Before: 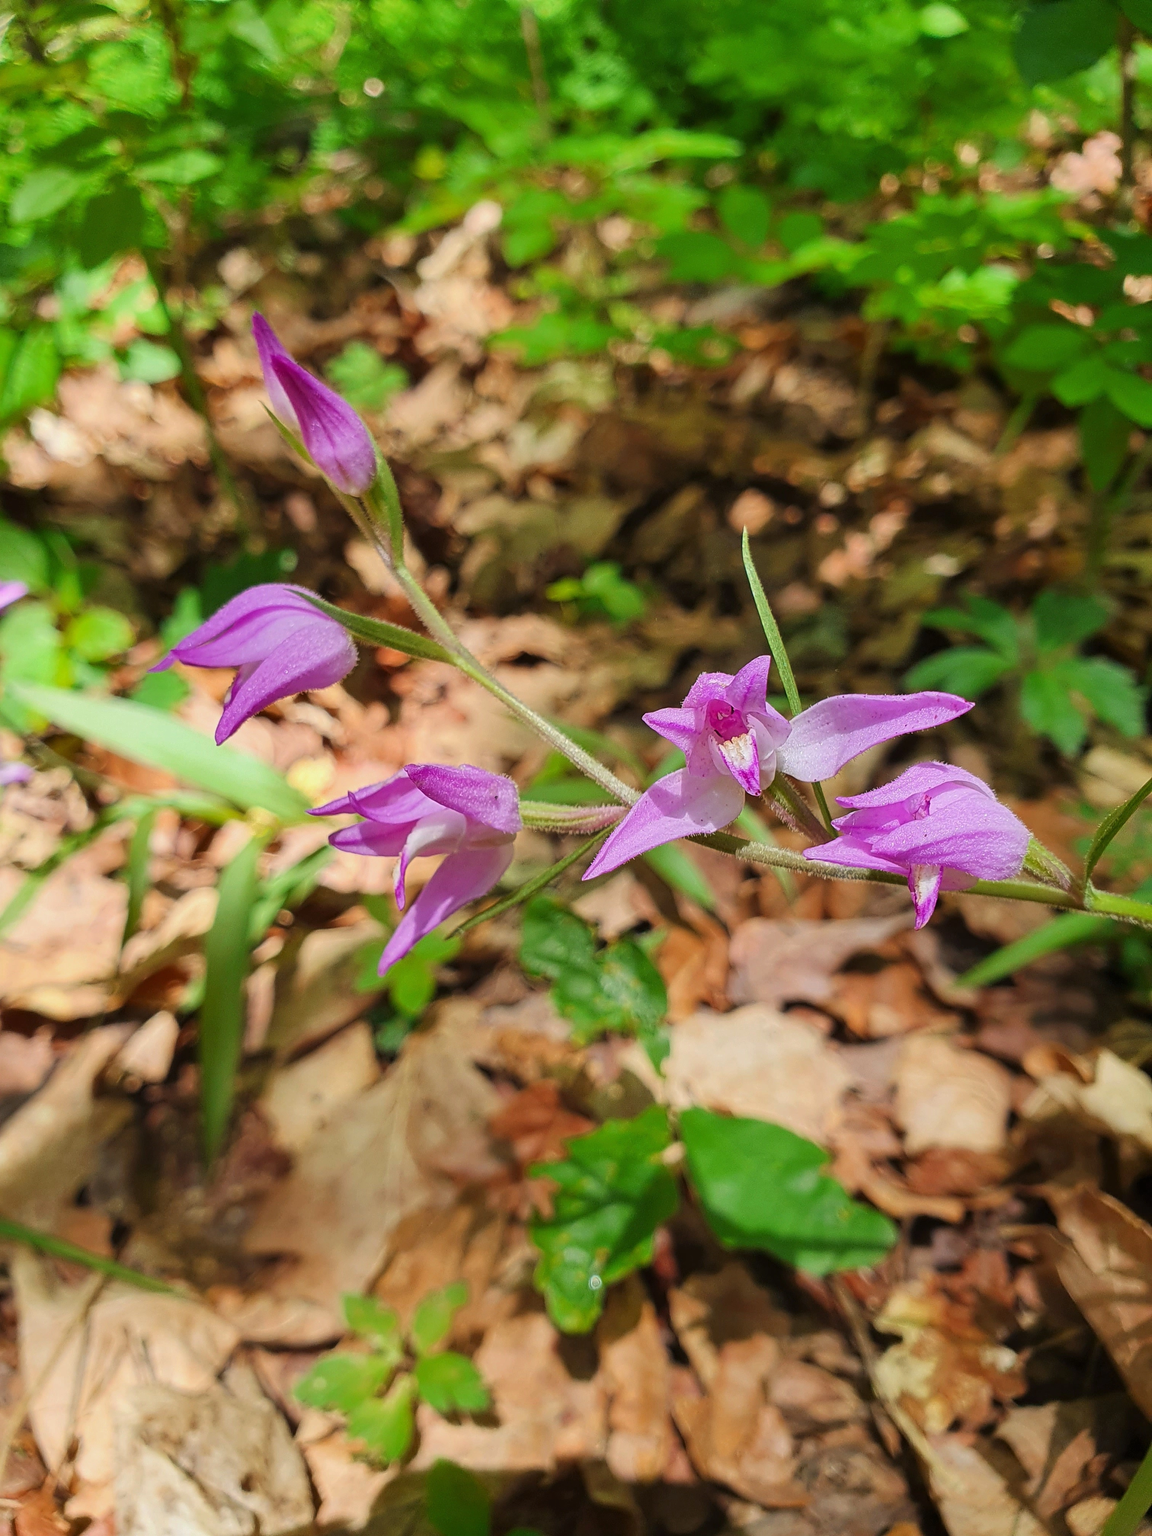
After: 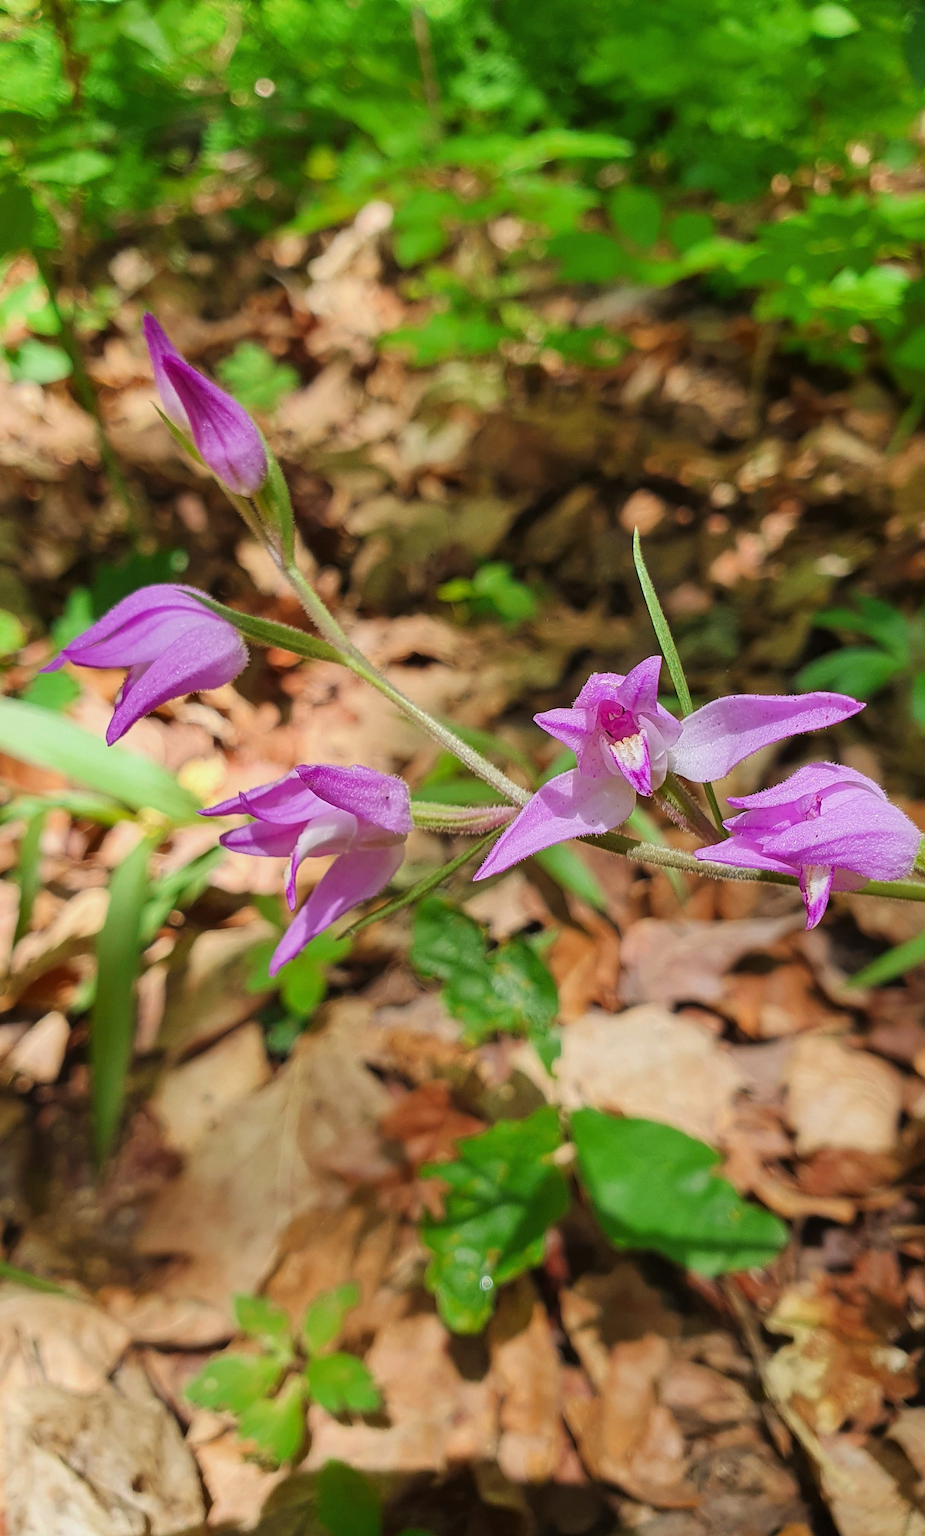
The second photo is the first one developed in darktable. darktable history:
crop and rotate: left 9.534%, right 10.159%
